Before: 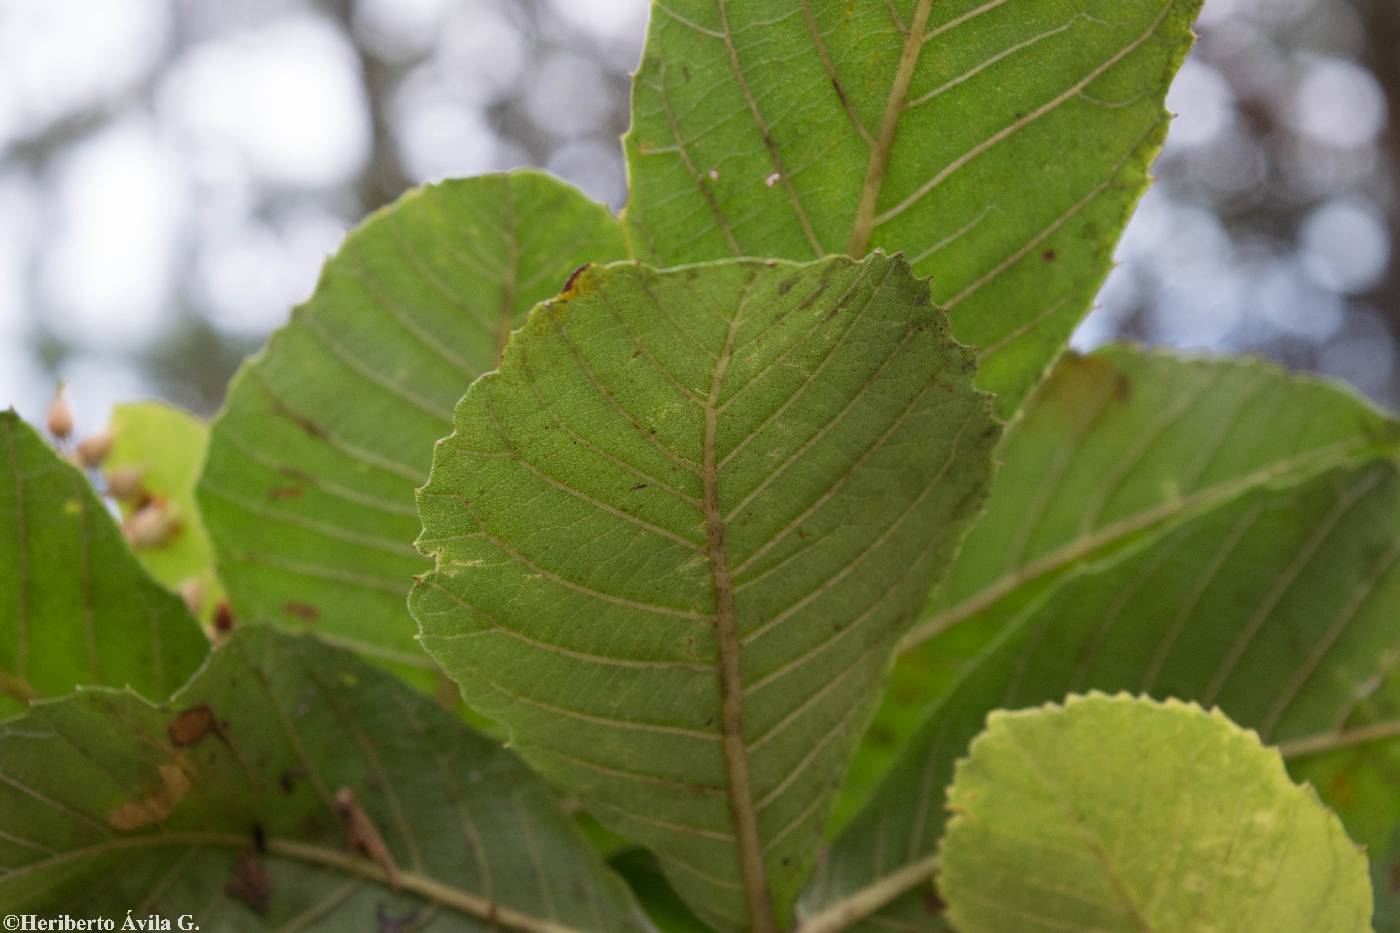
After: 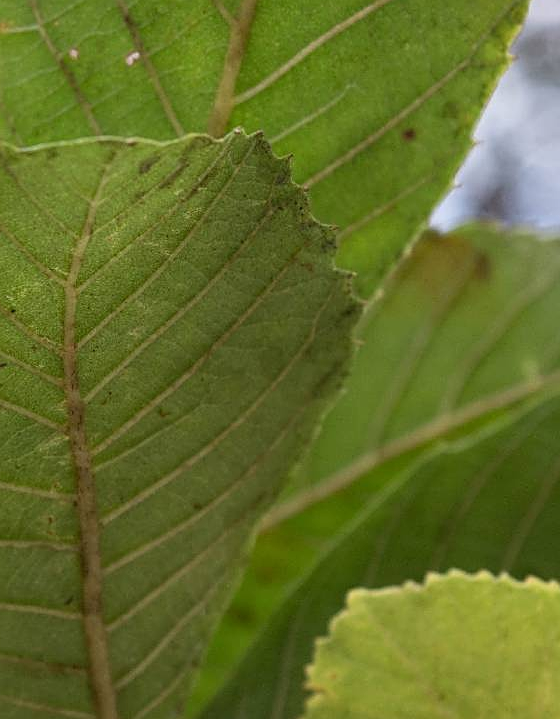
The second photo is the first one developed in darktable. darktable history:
crop: left 45.767%, top 12.996%, right 14.214%, bottom 9.881%
sharpen: on, module defaults
local contrast: highlights 106%, shadows 100%, detail 119%, midtone range 0.2
